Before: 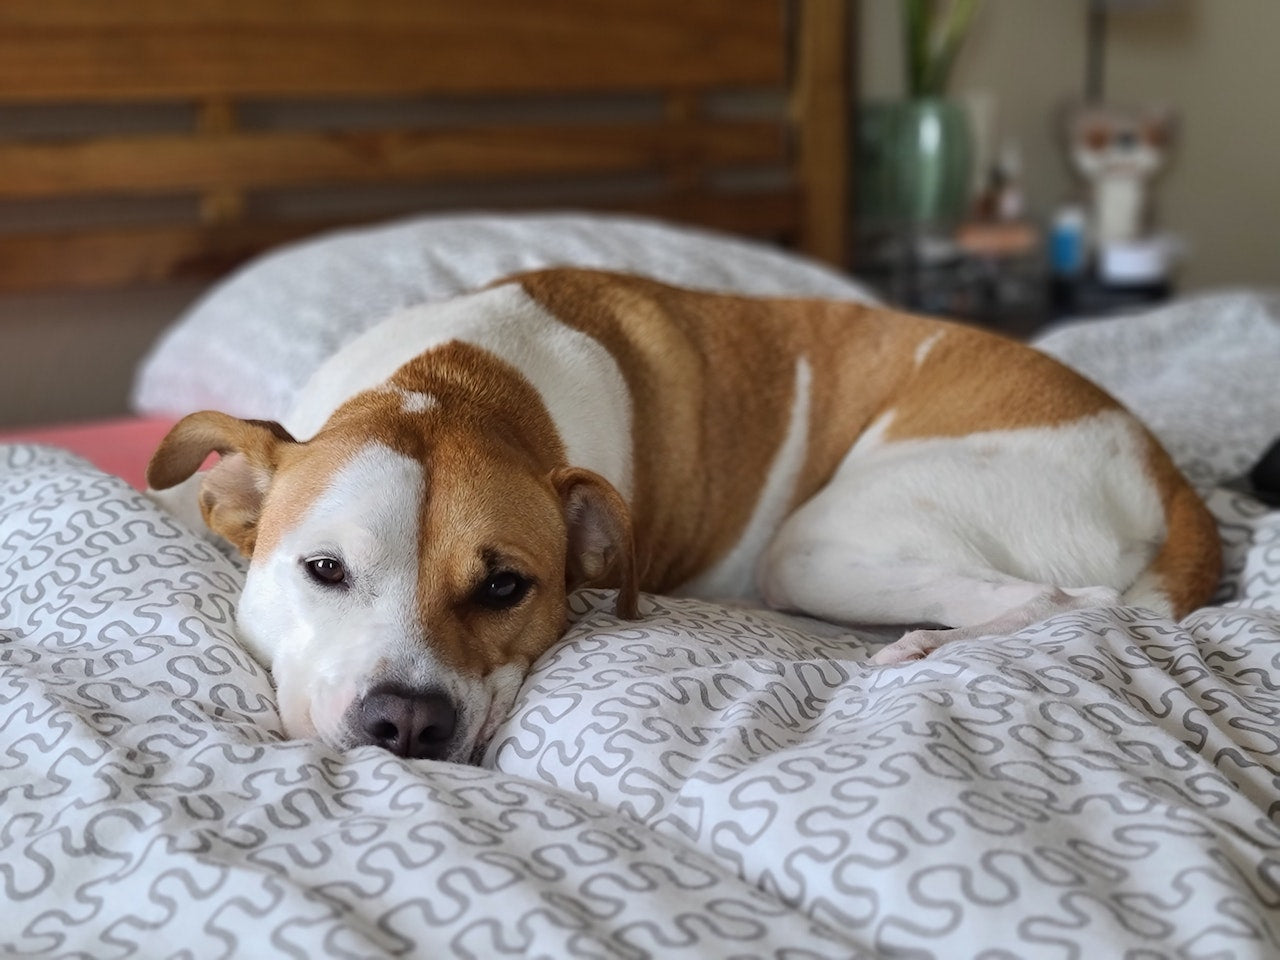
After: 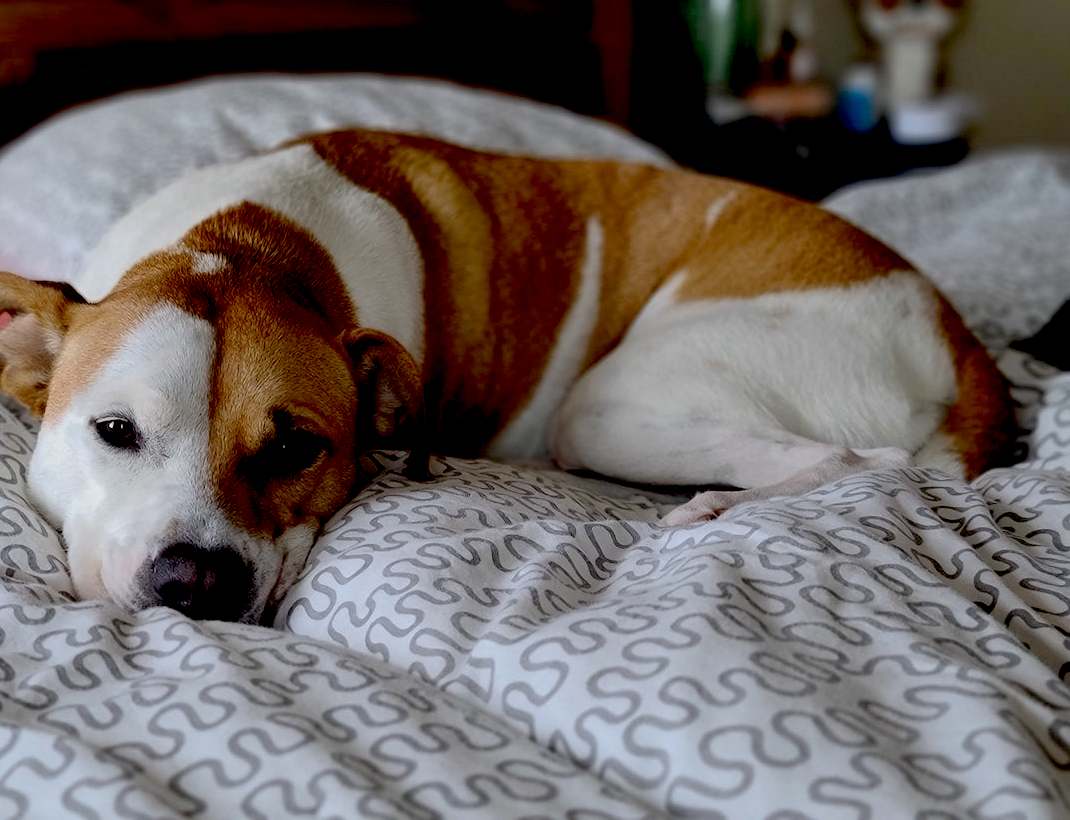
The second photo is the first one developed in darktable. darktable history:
crop: left 16.337%, top 14.514%
exposure: black level correction 0.055, exposure -0.037 EV, compensate exposure bias true, compensate highlight preservation false
tone equalizer: -8 EV 0.264 EV, -7 EV 0.446 EV, -6 EV 0.429 EV, -5 EV 0.254 EV, -3 EV -0.245 EV, -2 EV -0.426 EV, -1 EV -0.393 EV, +0 EV -0.245 EV, smoothing diameter 24.99%, edges refinement/feathering 6.25, preserve details guided filter
